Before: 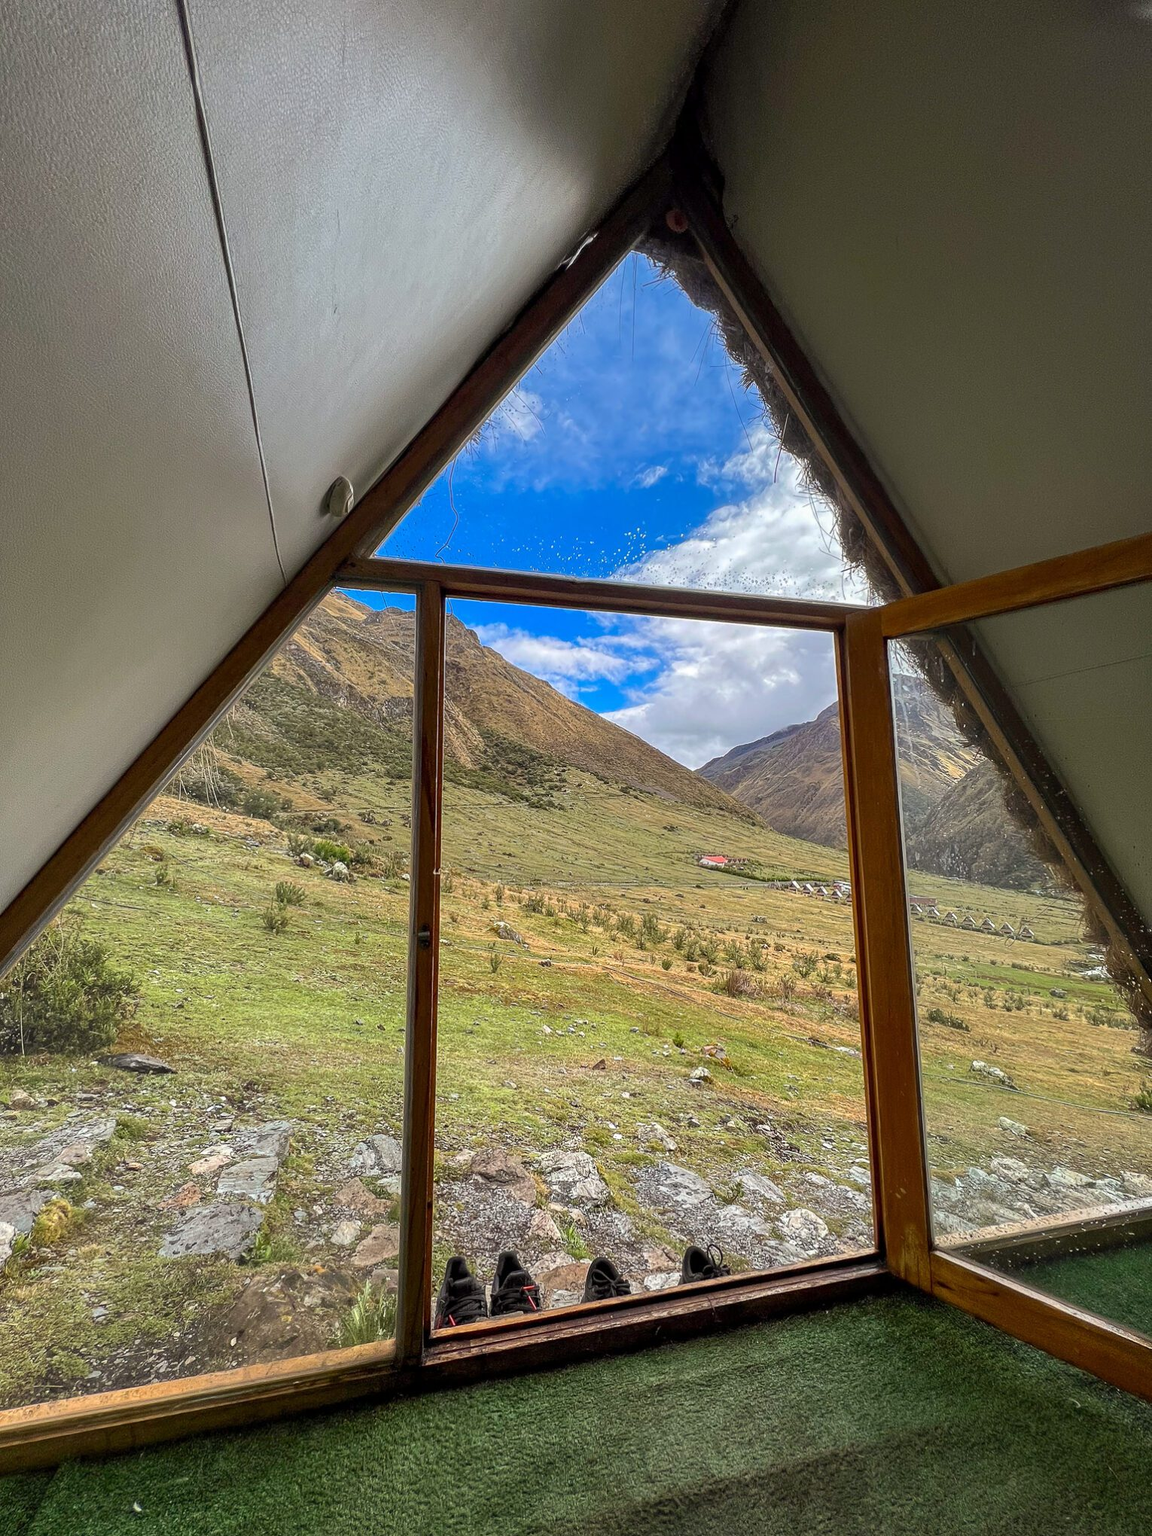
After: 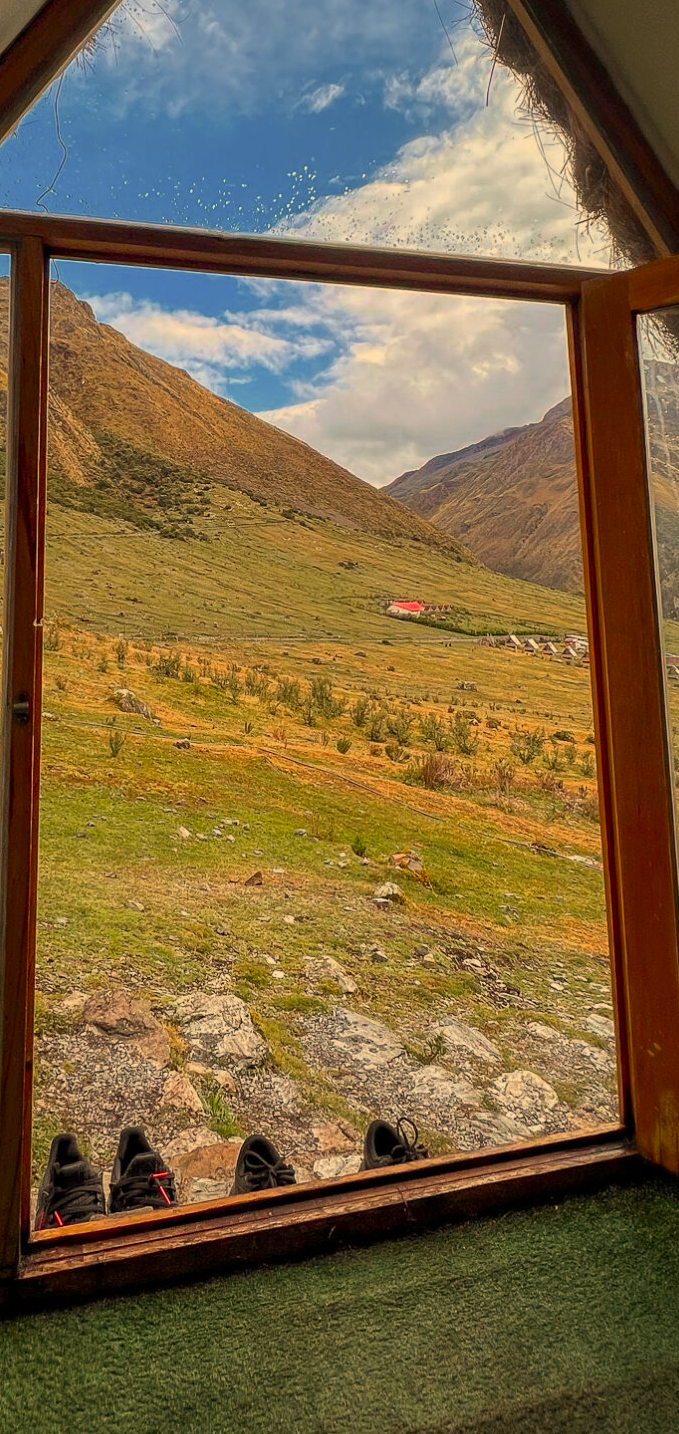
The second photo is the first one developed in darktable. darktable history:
color zones: curves: ch0 [(0, 0.48) (0.209, 0.398) (0.305, 0.332) (0.429, 0.493) (0.571, 0.5) (0.714, 0.5) (0.857, 0.5) (1, 0.48)]; ch1 [(0, 0.633) (0.143, 0.586) (0.286, 0.489) (0.429, 0.448) (0.571, 0.31) (0.714, 0.335) (0.857, 0.492) (1, 0.633)]; ch2 [(0, 0.448) (0.143, 0.498) (0.286, 0.5) (0.429, 0.5) (0.571, 0.5) (0.714, 0.5) (0.857, 0.5) (1, 0.448)]
white balance: red 1.138, green 0.996, blue 0.812
crop: left 35.432%, top 26.233%, right 20.145%, bottom 3.432%
